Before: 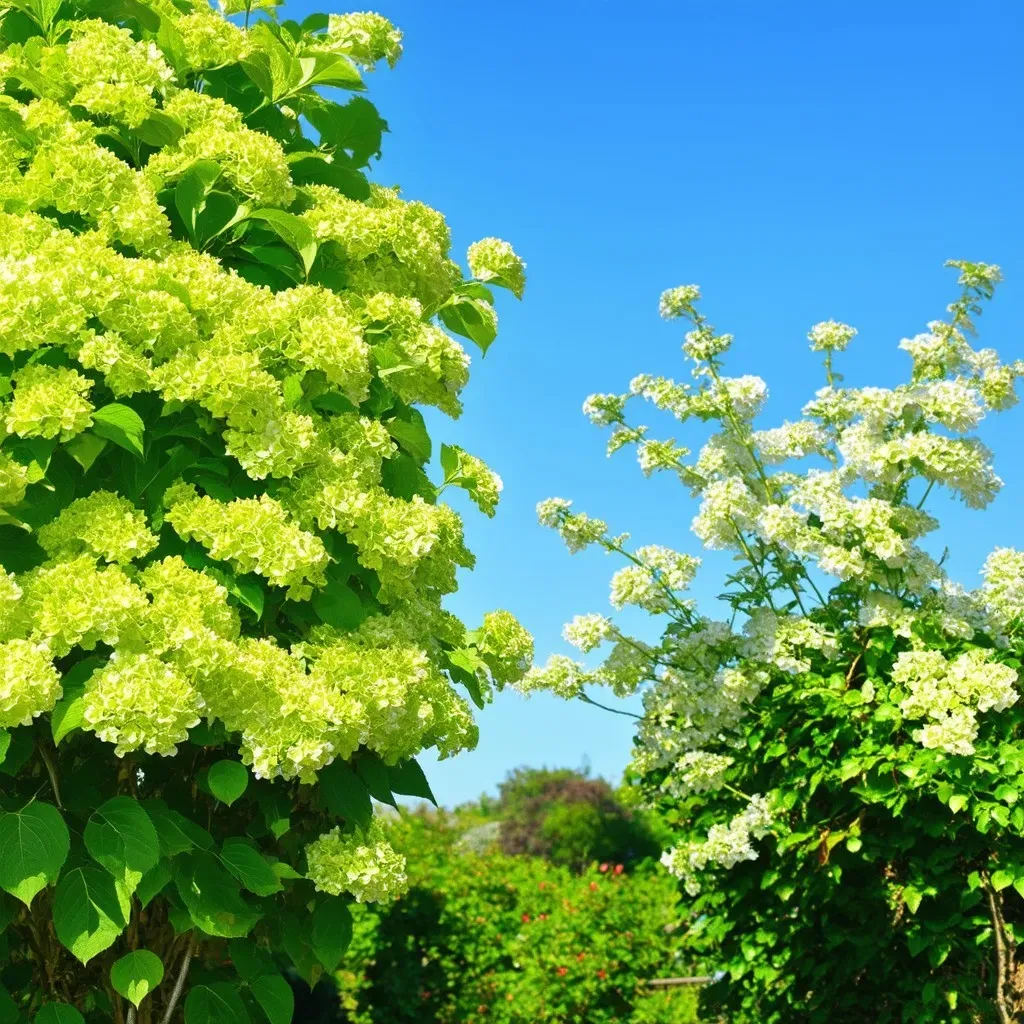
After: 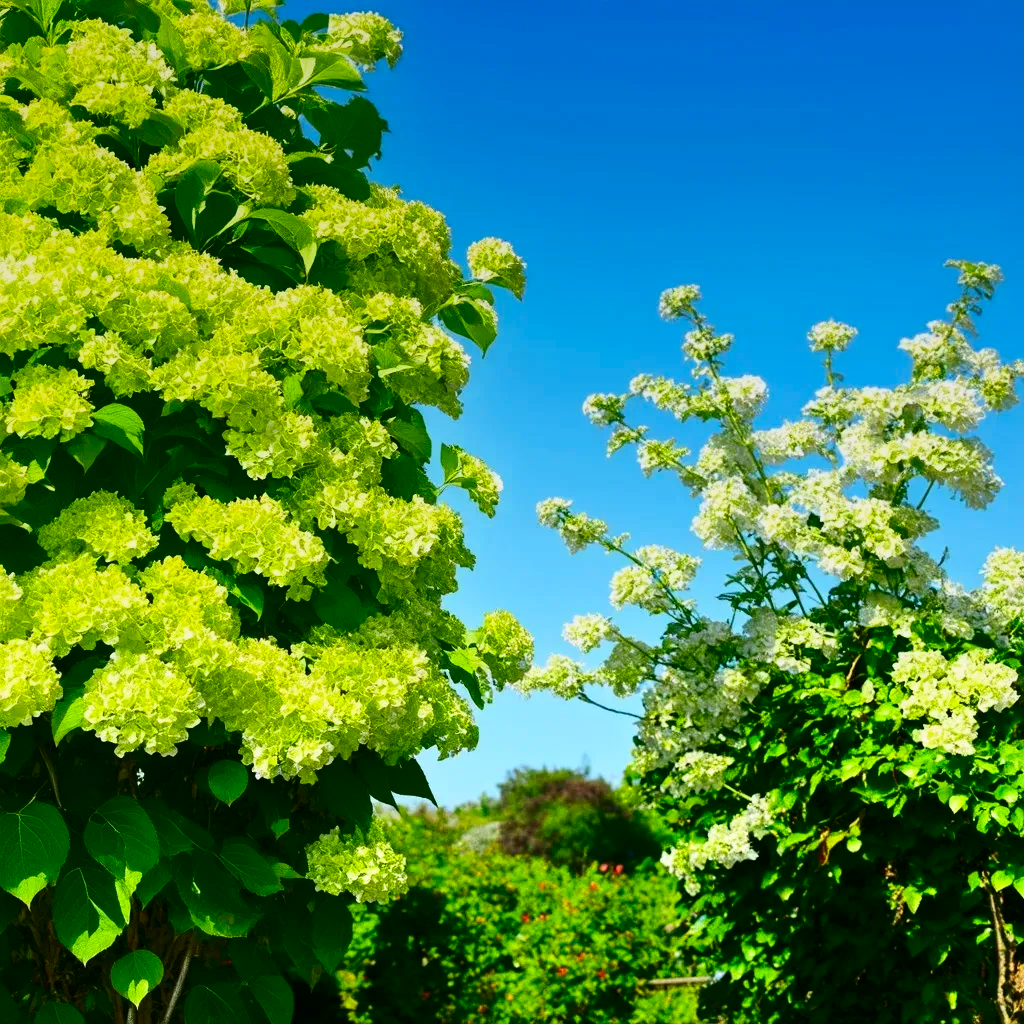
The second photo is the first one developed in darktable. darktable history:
graduated density: on, module defaults
contrast brightness saturation: contrast 0.21, brightness -0.11, saturation 0.21
